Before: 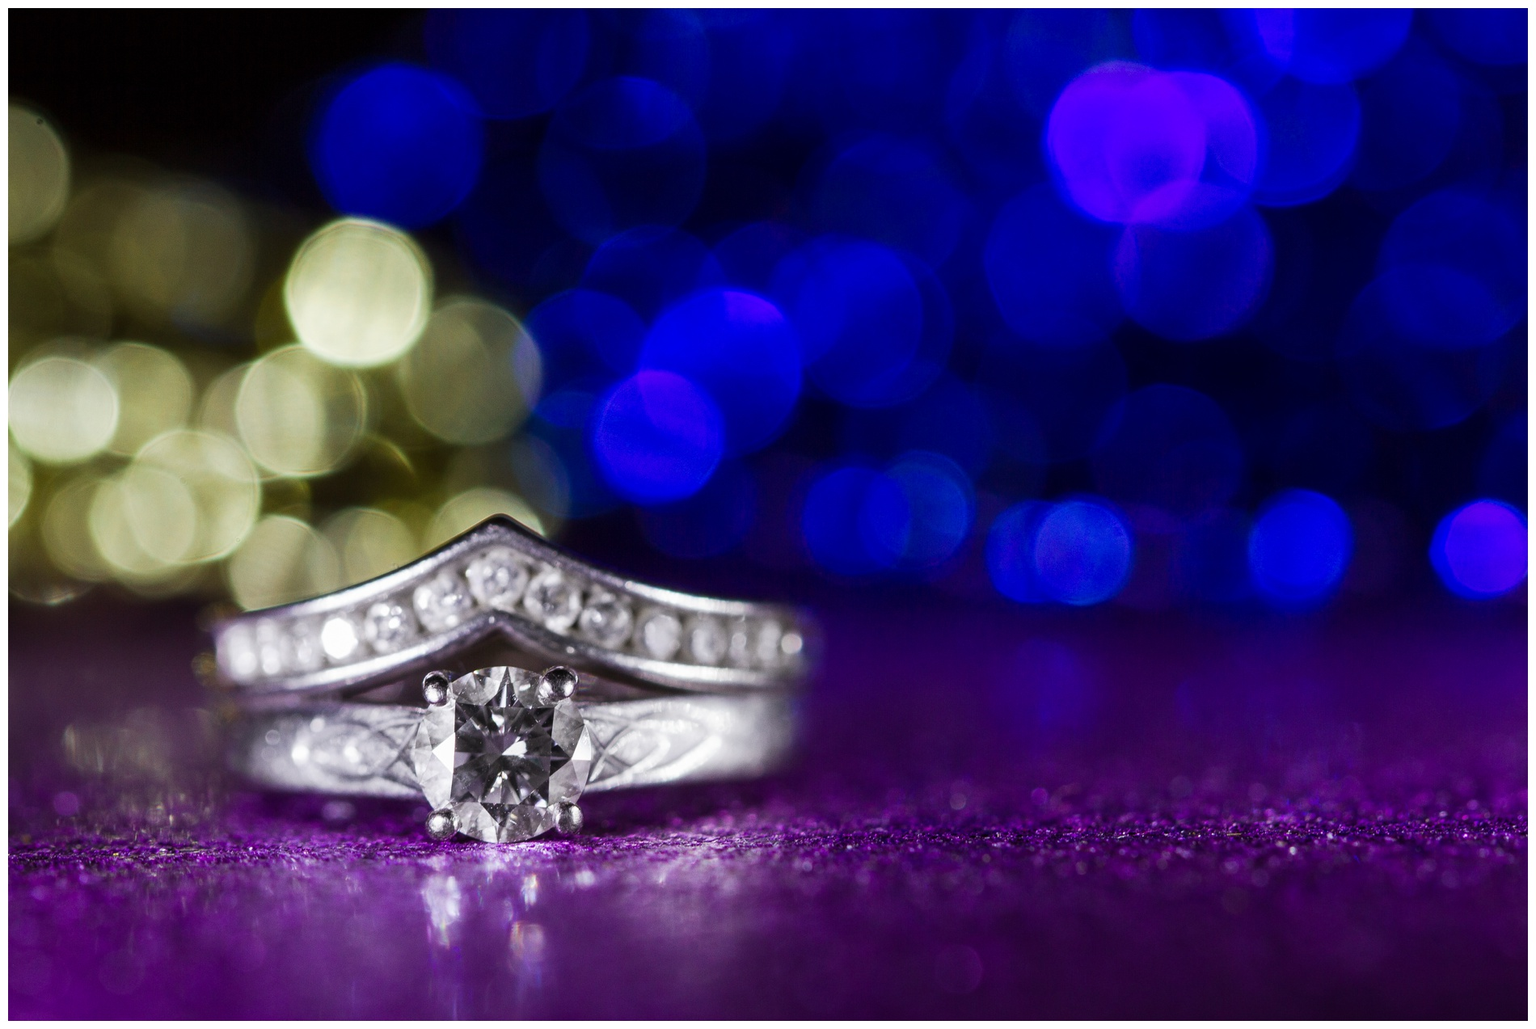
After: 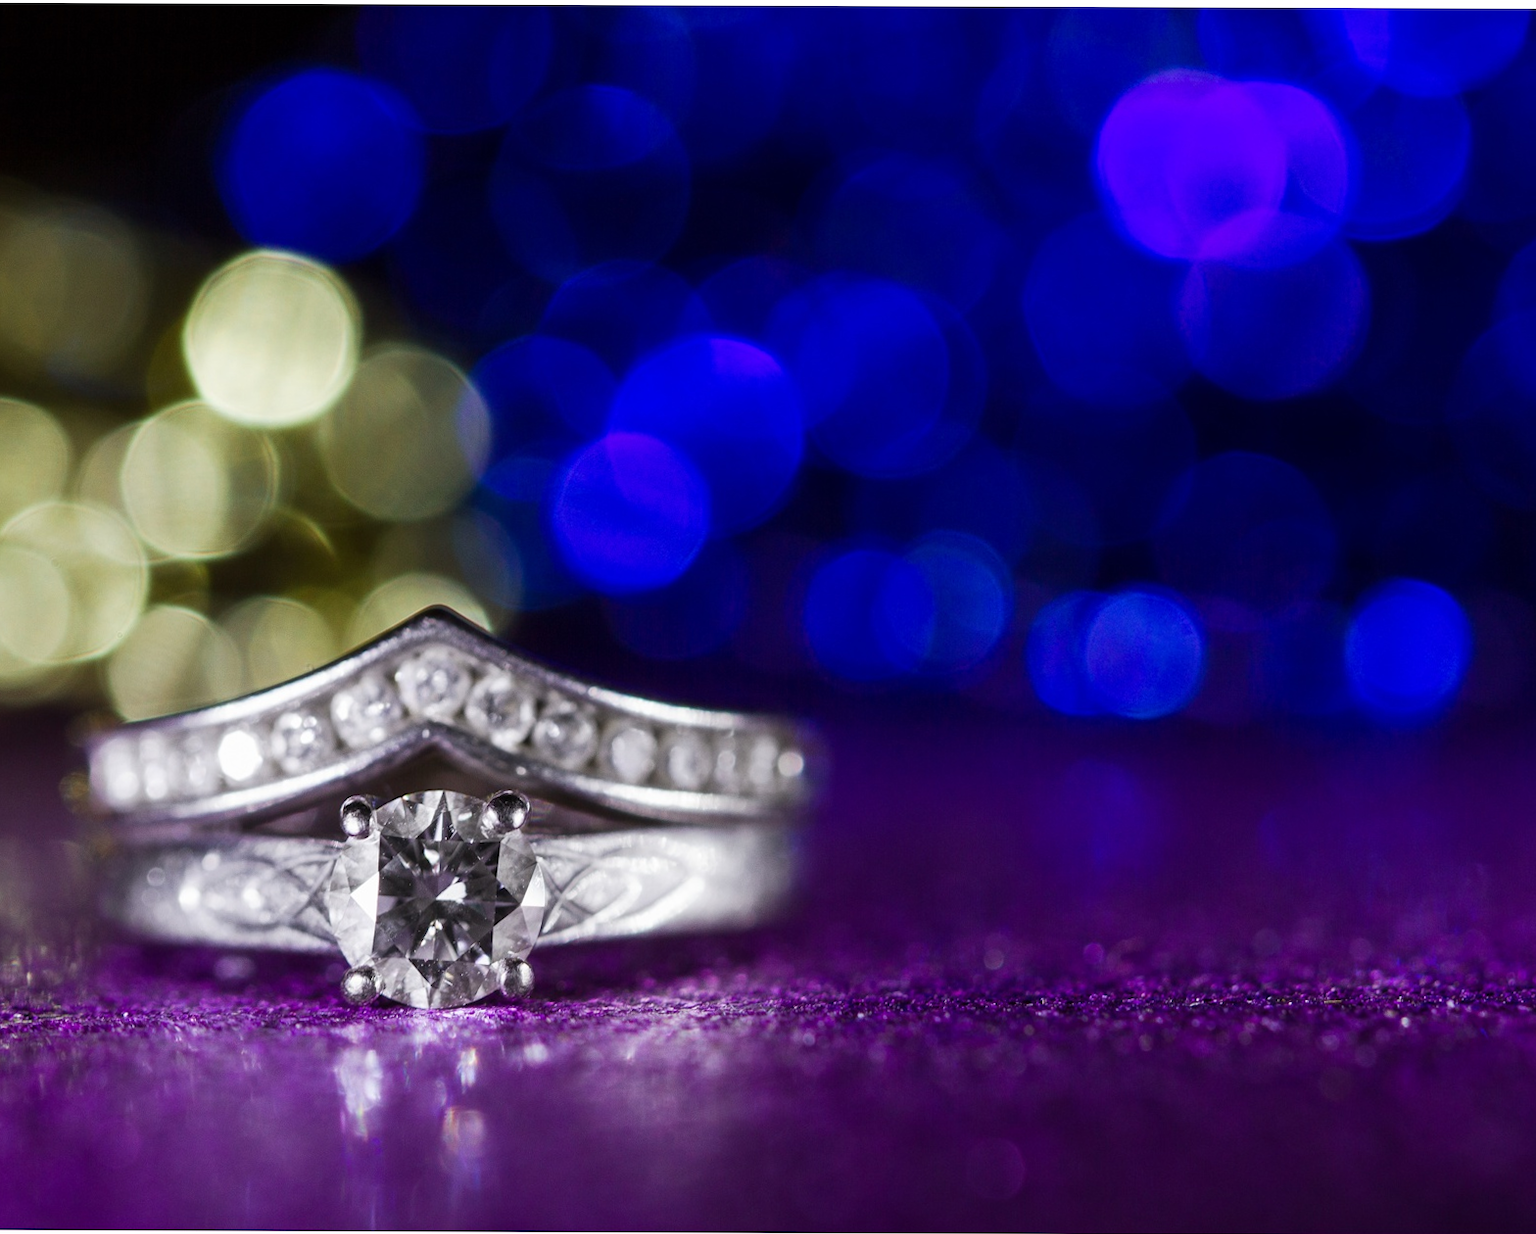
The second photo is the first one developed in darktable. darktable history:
rotate and perspective: rotation 0.226°, lens shift (vertical) -0.042, crop left 0.023, crop right 0.982, crop top 0.006, crop bottom 0.994
crop: left 8.026%, right 7.374%
